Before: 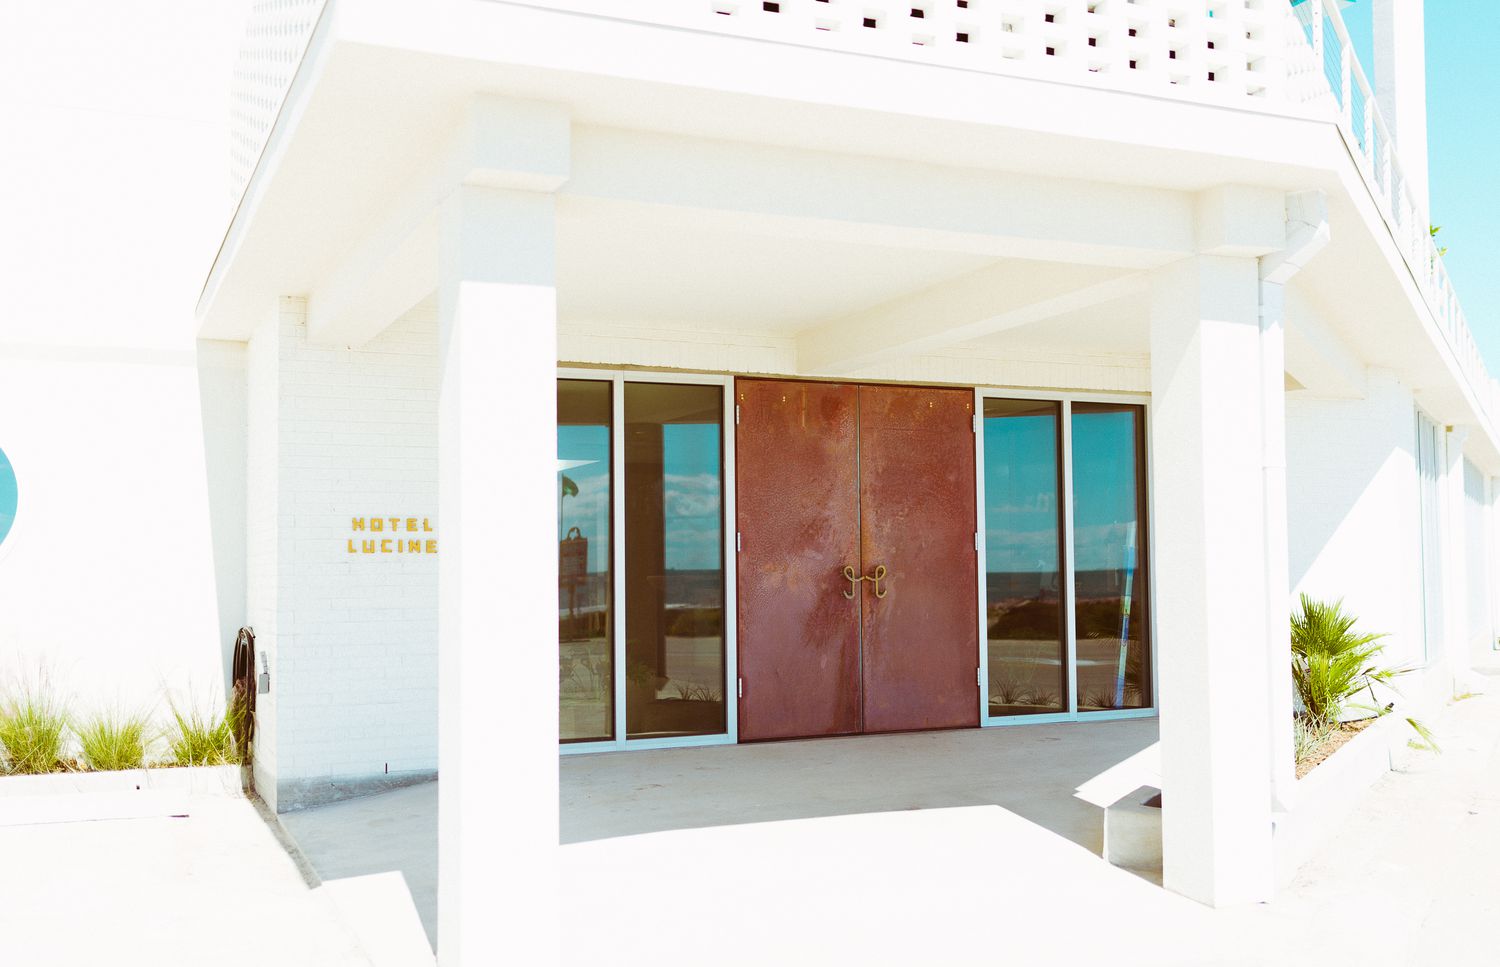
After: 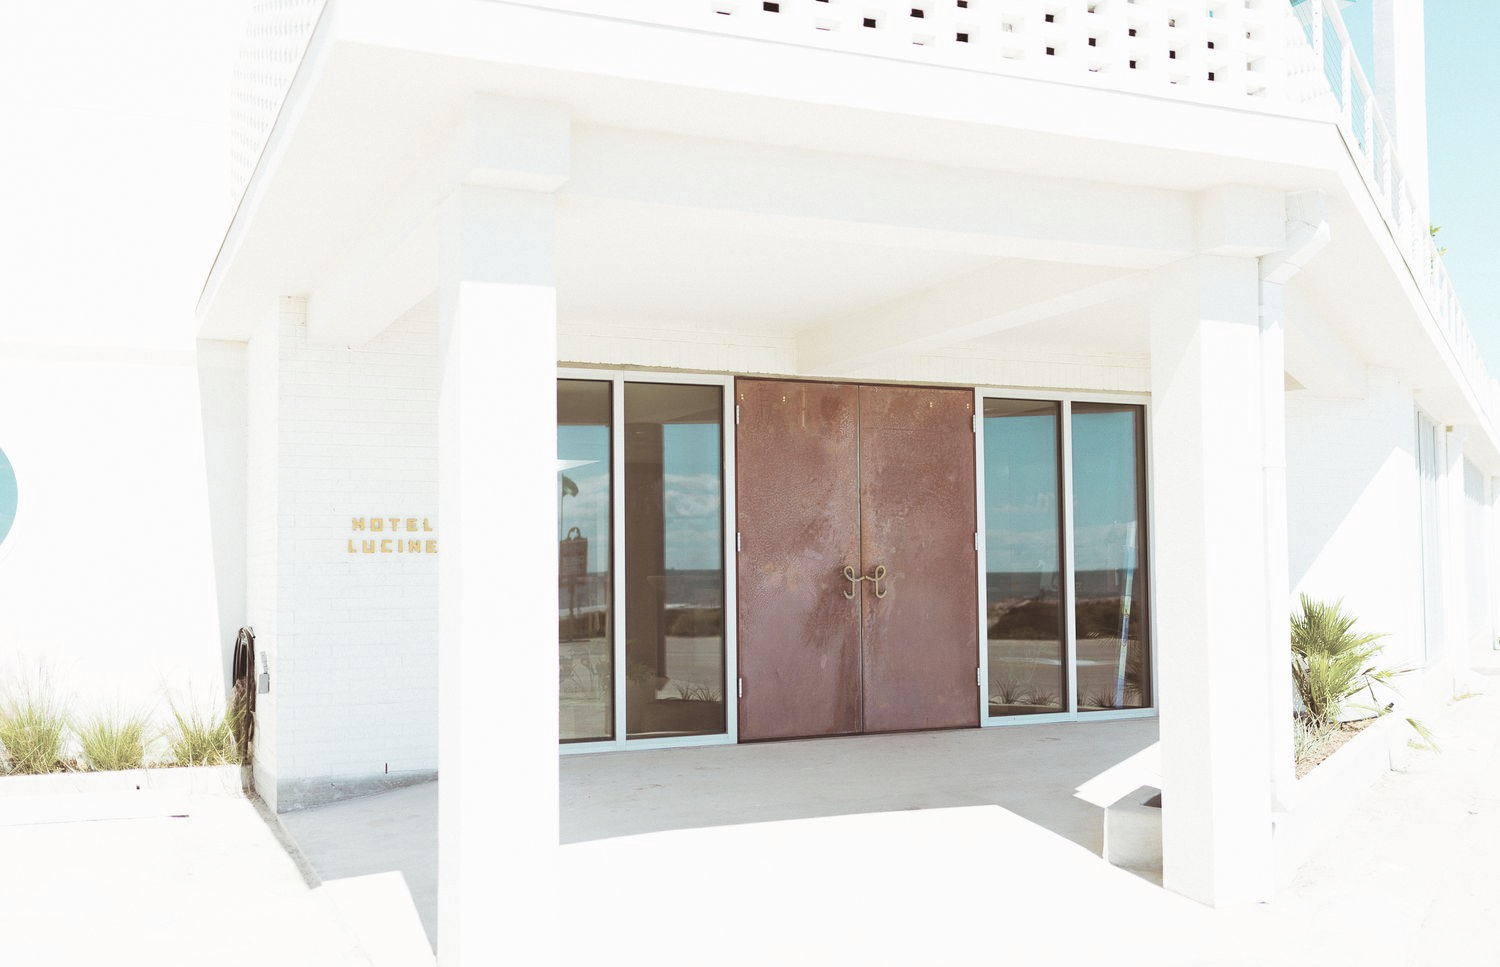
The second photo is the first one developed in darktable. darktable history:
contrast brightness saturation: brightness 0.181, saturation -0.503
